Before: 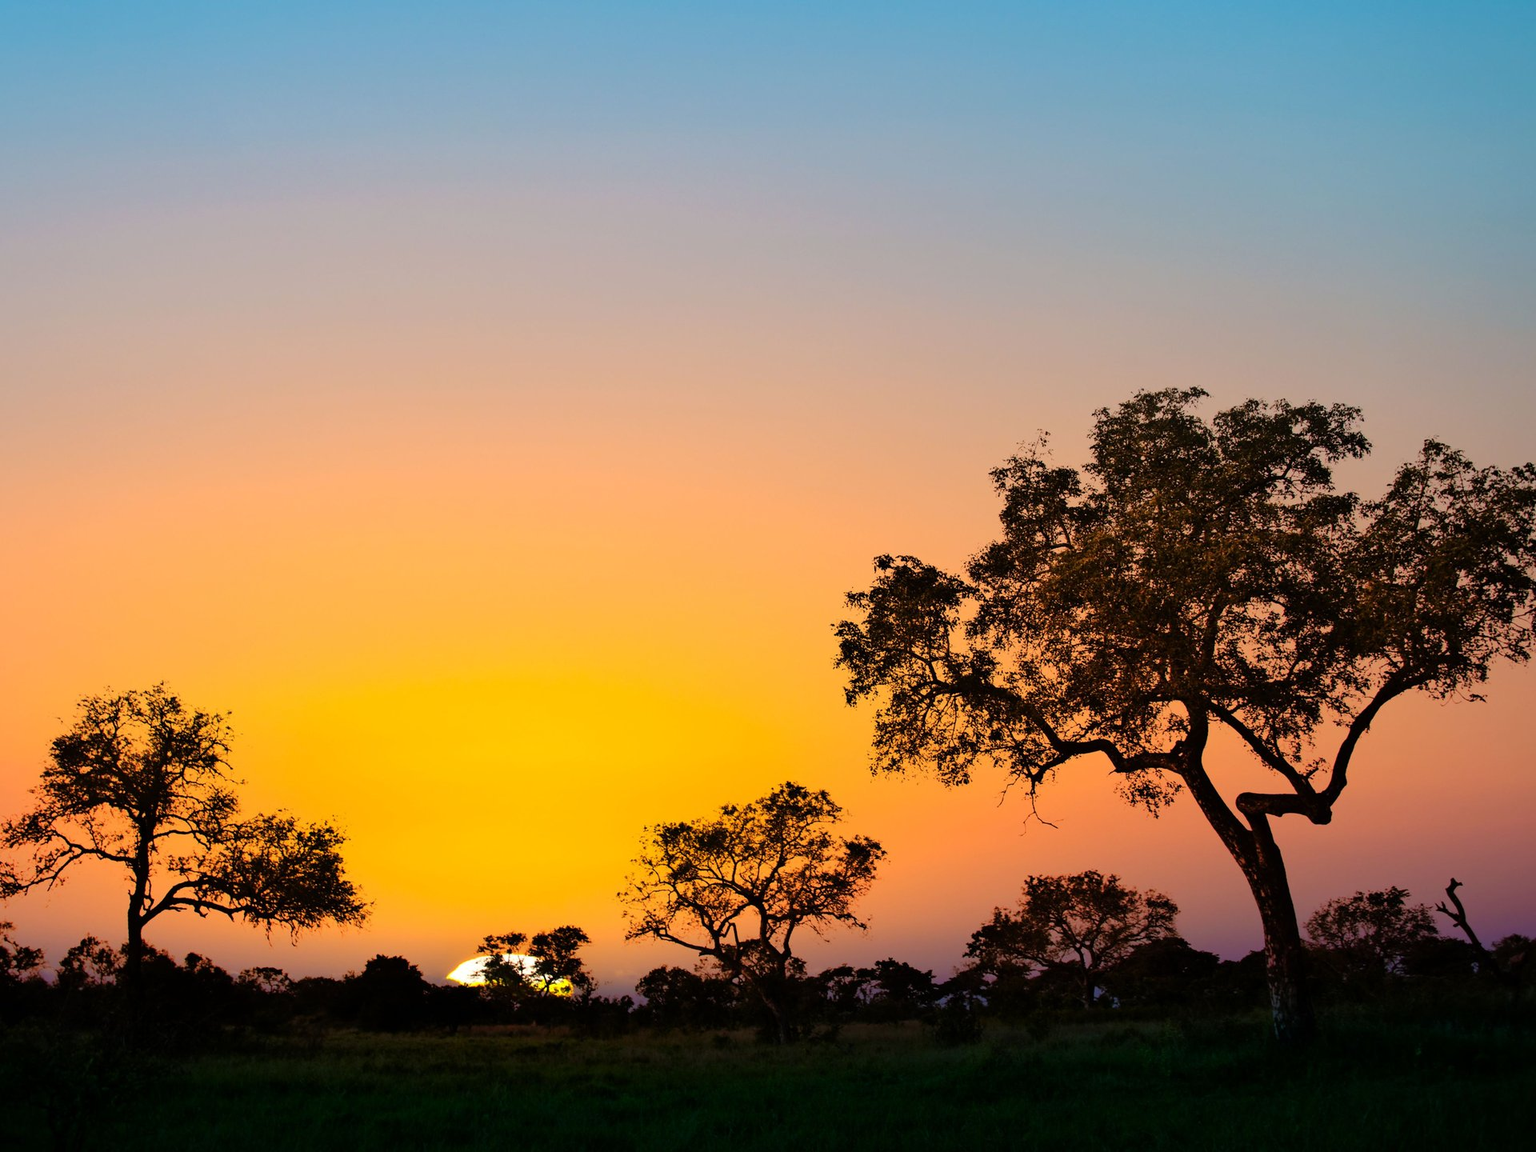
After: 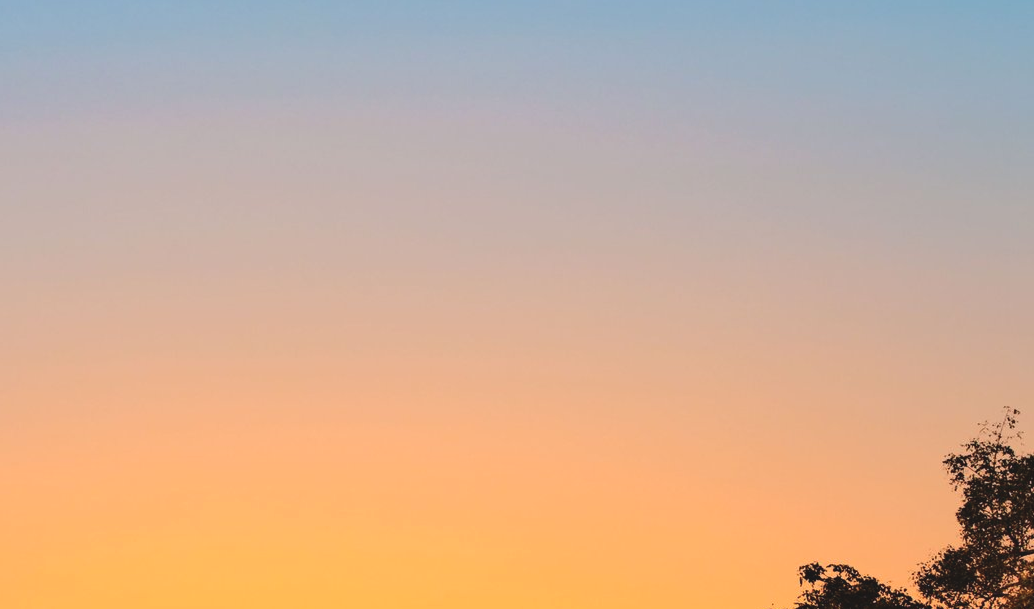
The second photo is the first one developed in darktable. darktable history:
white balance: red 1, blue 1
exposure: black level correction -0.008, exposure 0.067 EV, compensate highlight preservation false
crop: left 15.306%, top 9.065%, right 30.789%, bottom 48.638%
